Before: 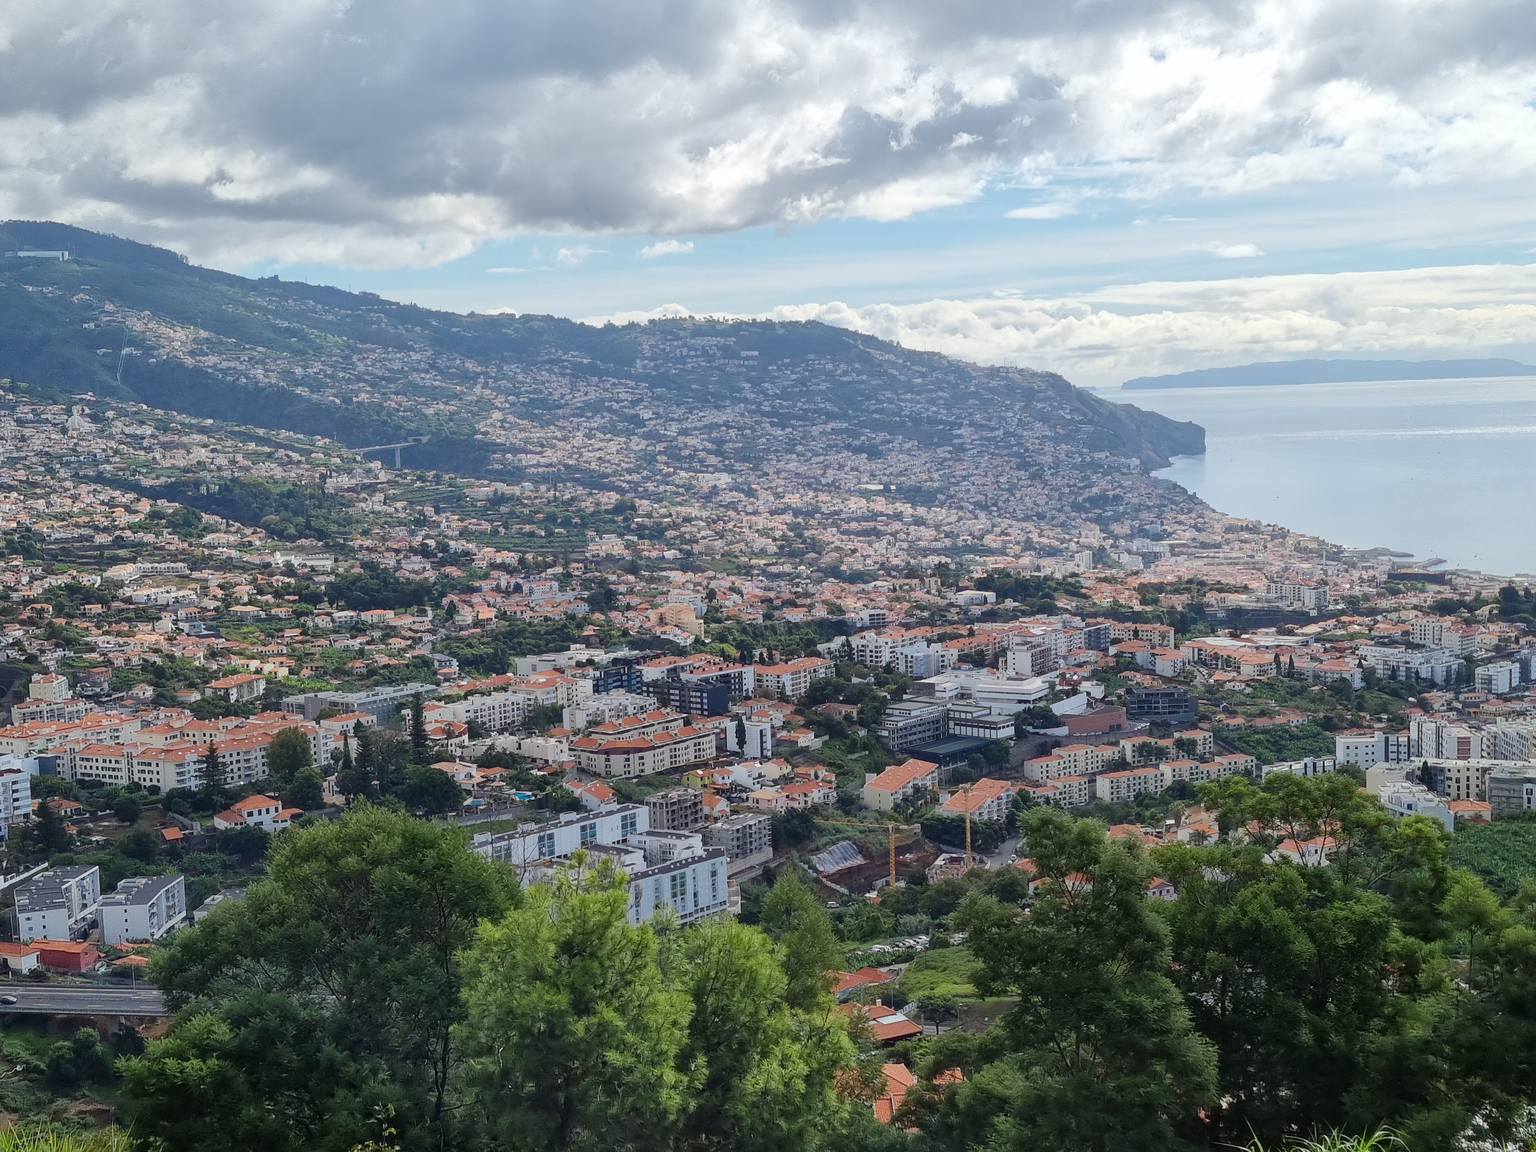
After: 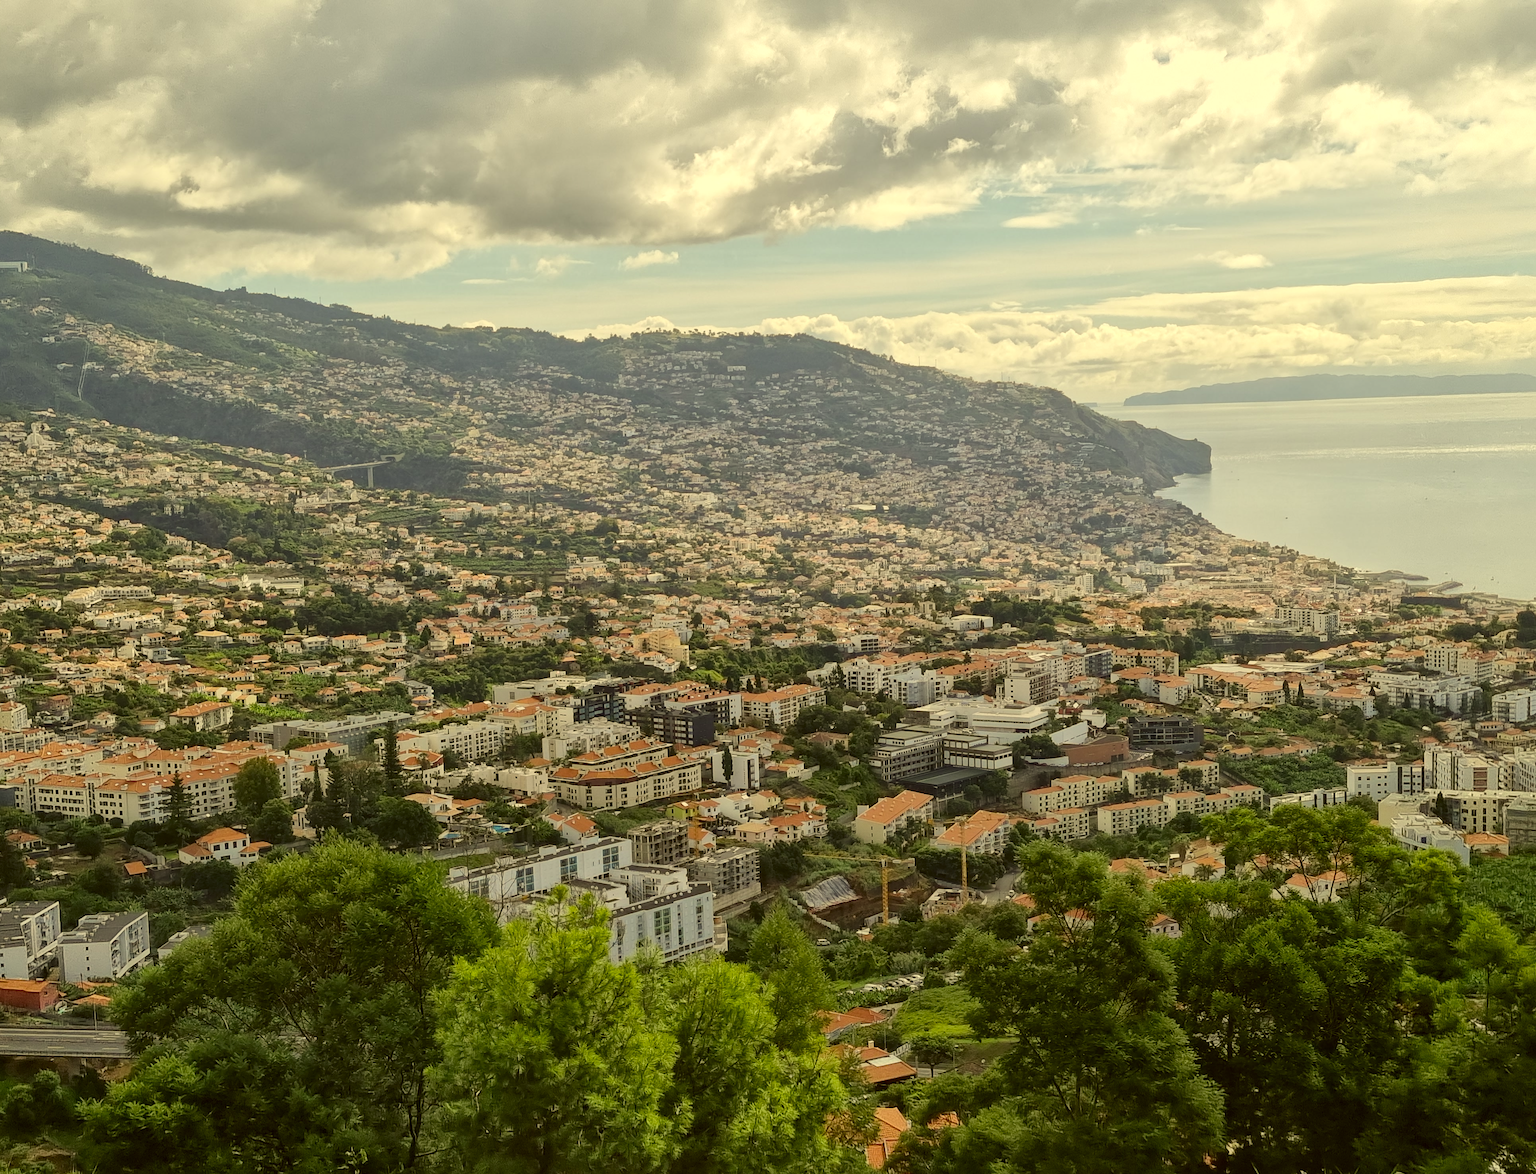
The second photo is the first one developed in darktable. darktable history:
local contrast: mode bilateral grid, contrast 20, coarseness 50, detail 121%, midtone range 0.2
crop and rotate: left 2.763%, right 1.172%, bottom 2.042%
color correction: highlights a* 0.126, highlights b* 29.25, shadows a* -0.291, shadows b* 21.82
